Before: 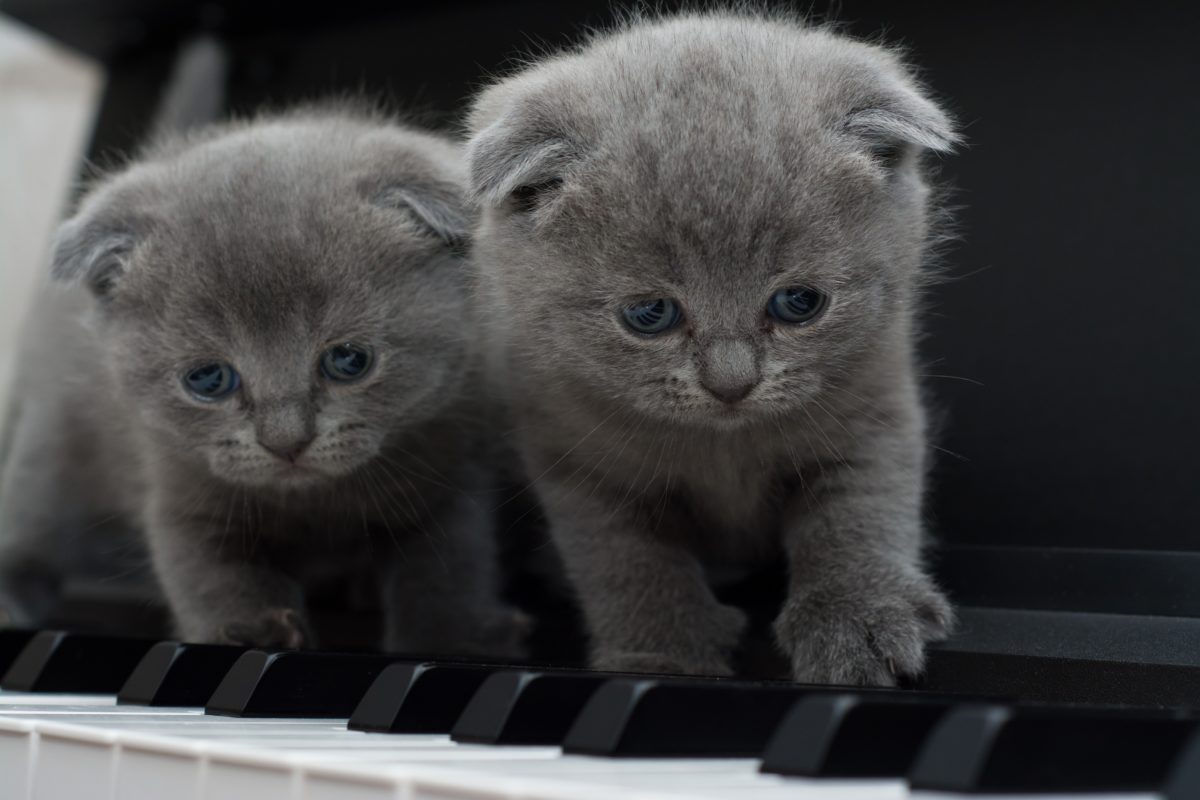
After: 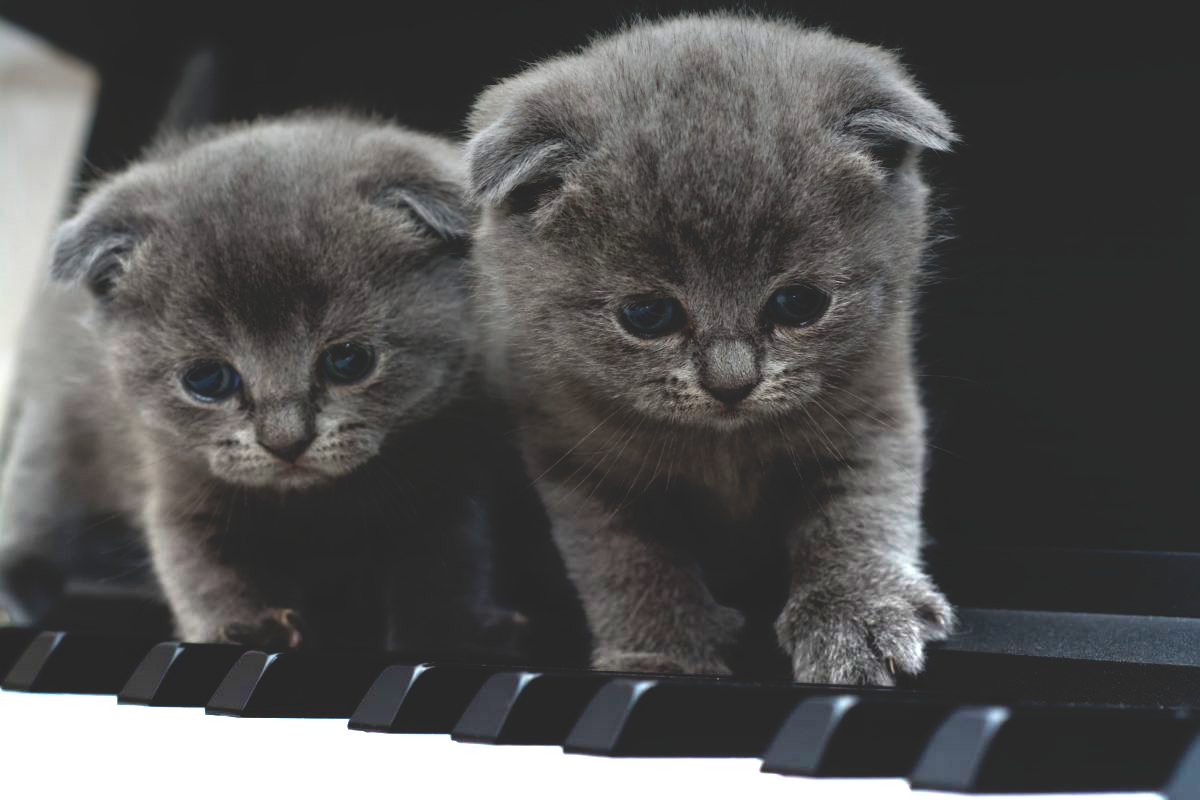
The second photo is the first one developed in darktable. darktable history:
graduated density: density -3.9 EV
base curve: curves: ch0 [(0, 0.02) (0.083, 0.036) (1, 1)], preserve colors none
